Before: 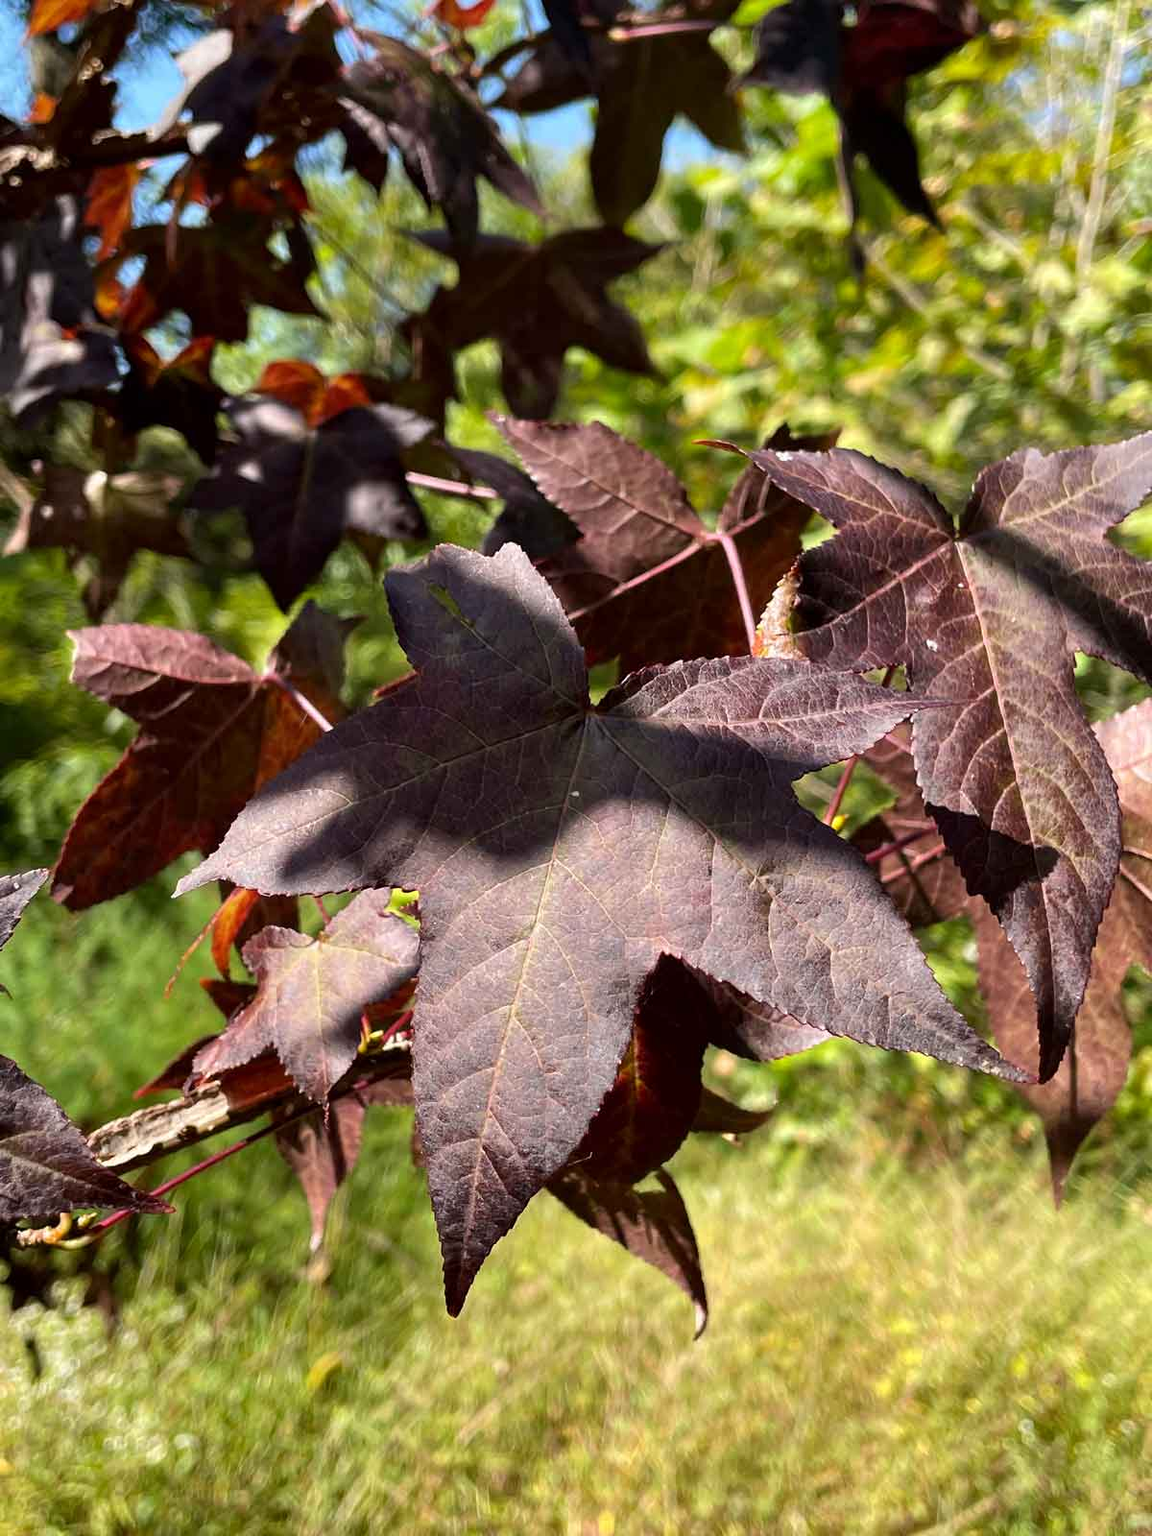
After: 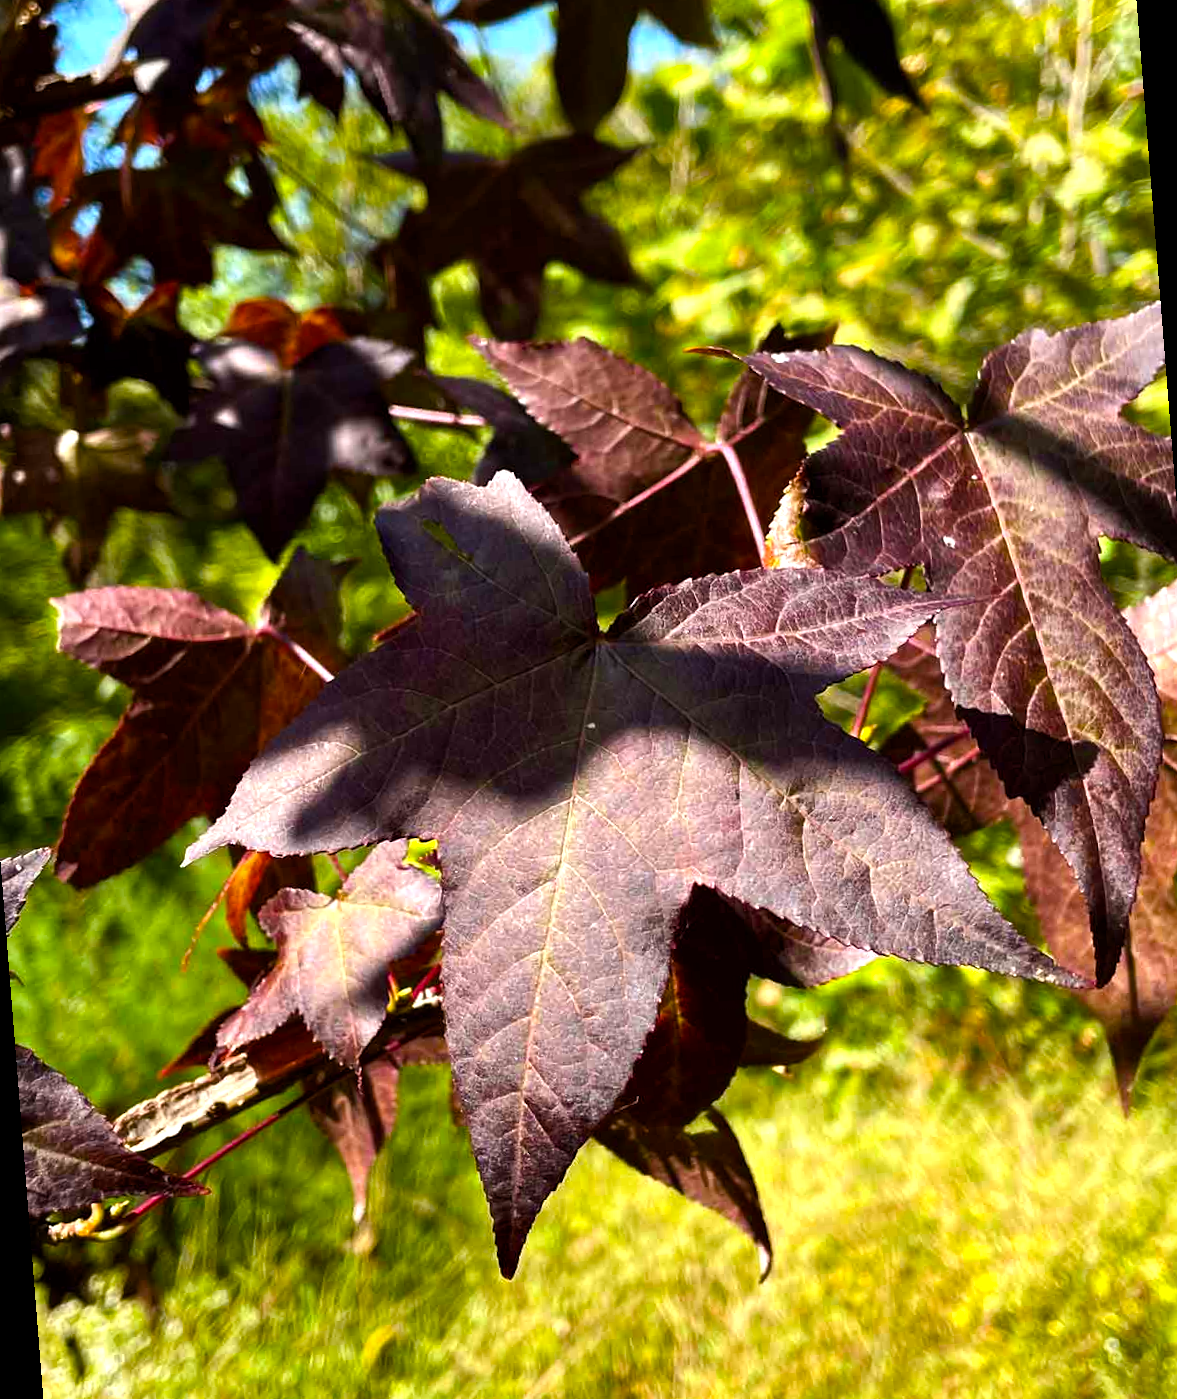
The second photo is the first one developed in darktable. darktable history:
color balance rgb: linear chroma grading › global chroma 16.62%, perceptual saturation grading › highlights -8.63%, perceptual saturation grading › mid-tones 18.66%, perceptual saturation grading › shadows 28.49%, perceptual brilliance grading › highlights 14.22%, perceptual brilliance grading › shadows -18.96%, global vibrance 27.71%
rotate and perspective: rotation -4.57°, crop left 0.054, crop right 0.944, crop top 0.087, crop bottom 0.914
